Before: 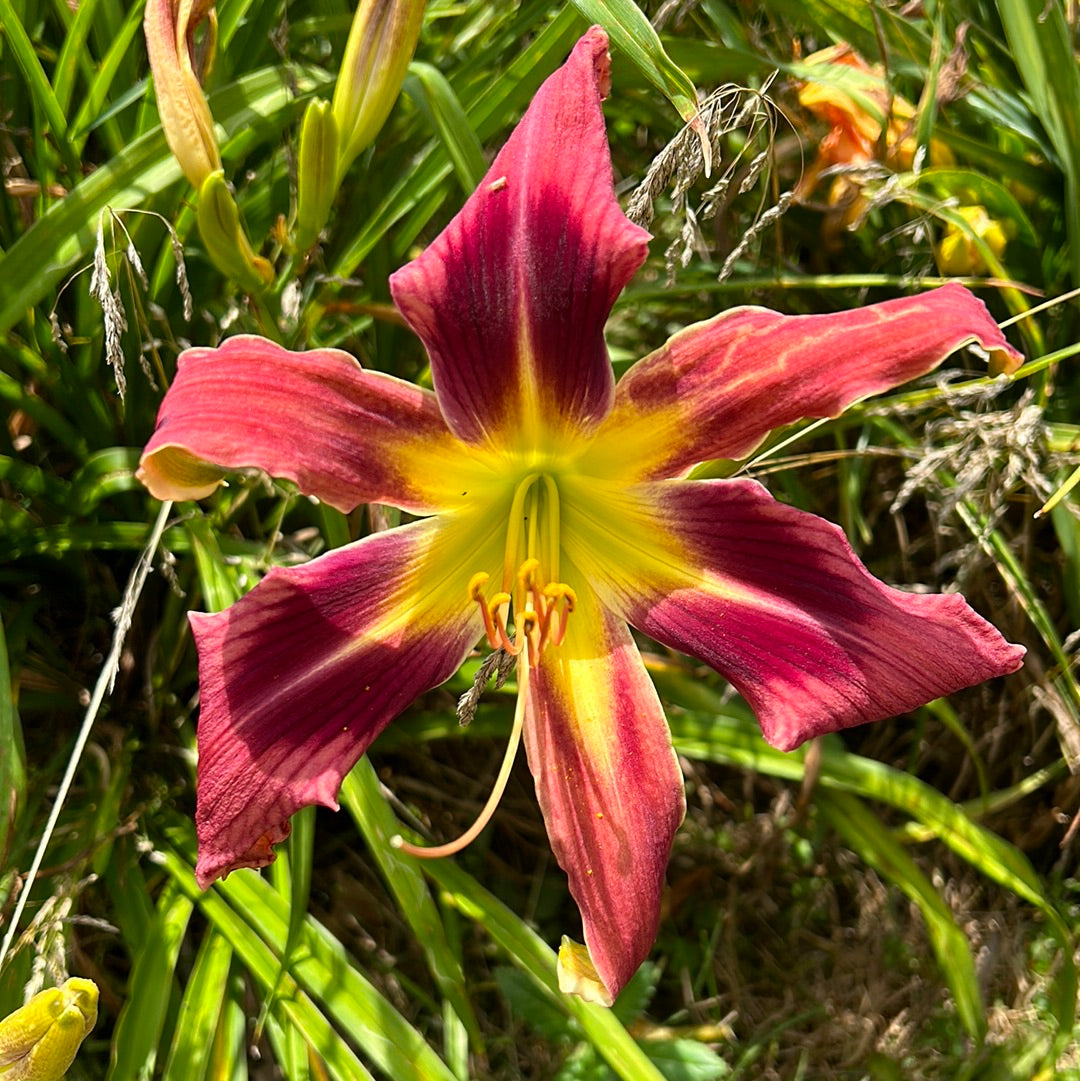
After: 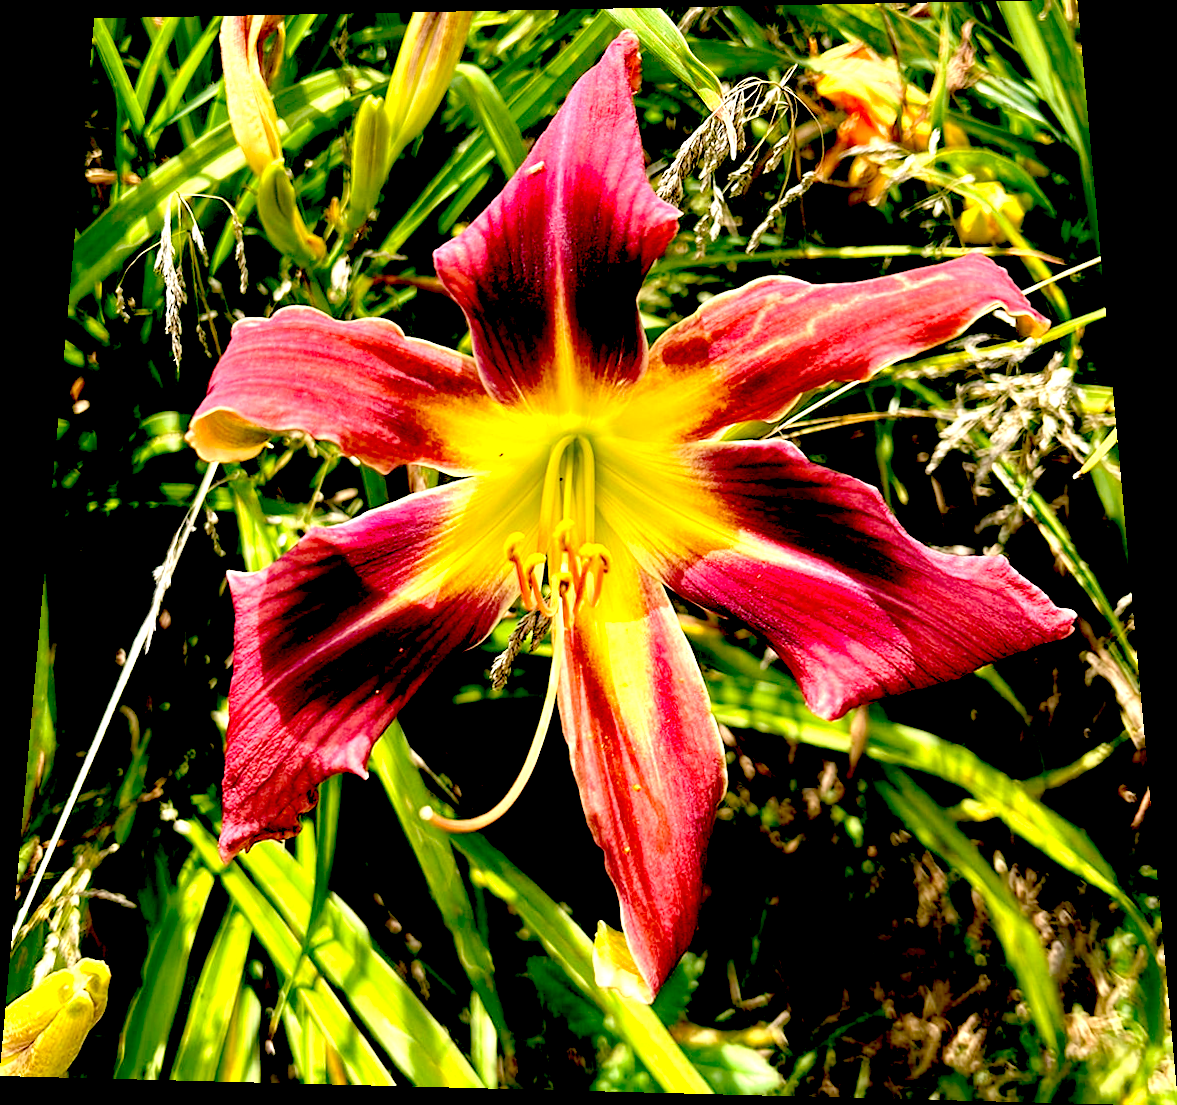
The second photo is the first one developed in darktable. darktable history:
exposure: black level correction 0.035, exposure 0.9 EV, compensate highlight preservation false
color balance: lift [0.975, 0.993, 1, 1.015], gamma [1.1, 1, 1, 0.945], gain [1, 1.04, 1, 0.95]
rotate and perspective: rotation 0.128°, lens shift (vertical) -0.181, lens shift (horizontal) -0.044, shear 0.001, automatic cropping off
